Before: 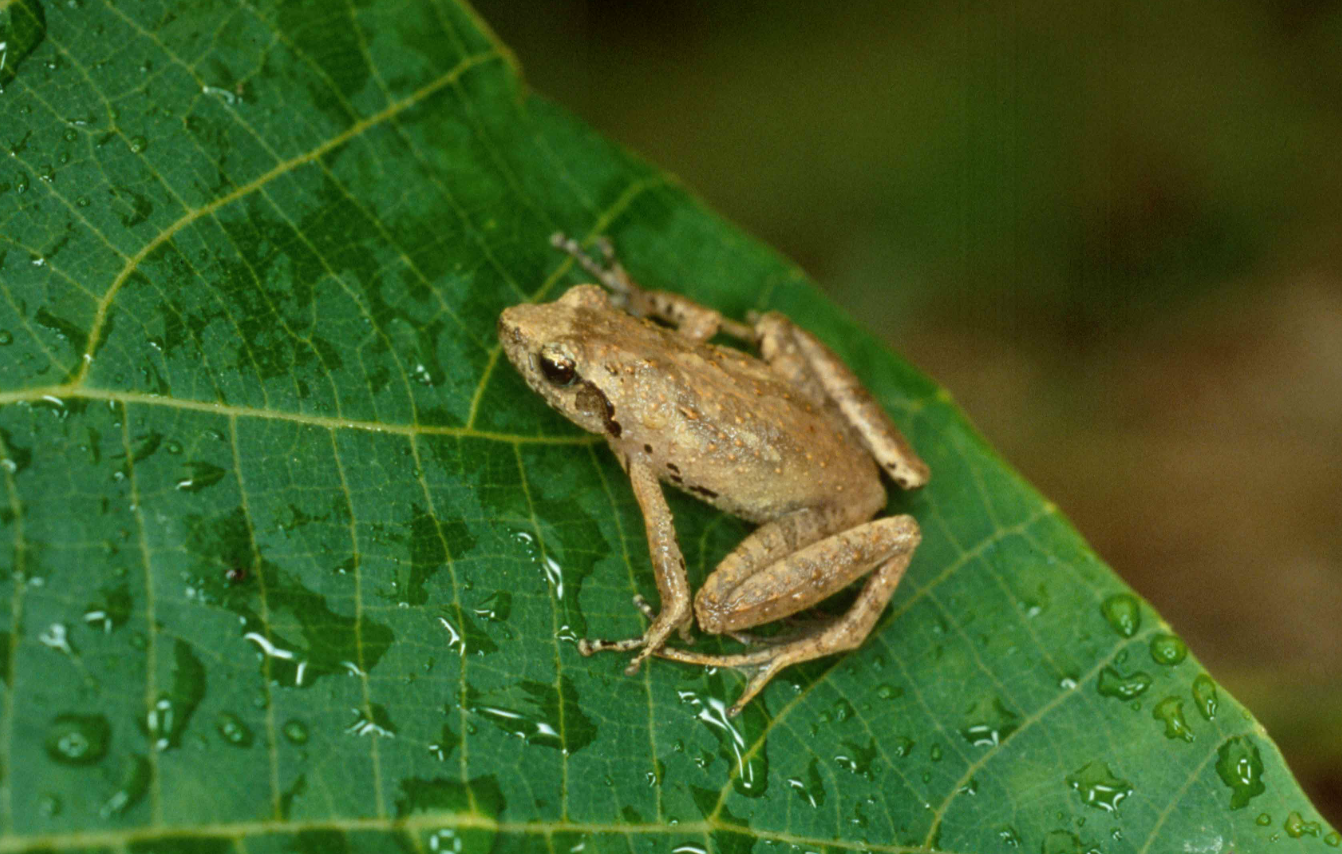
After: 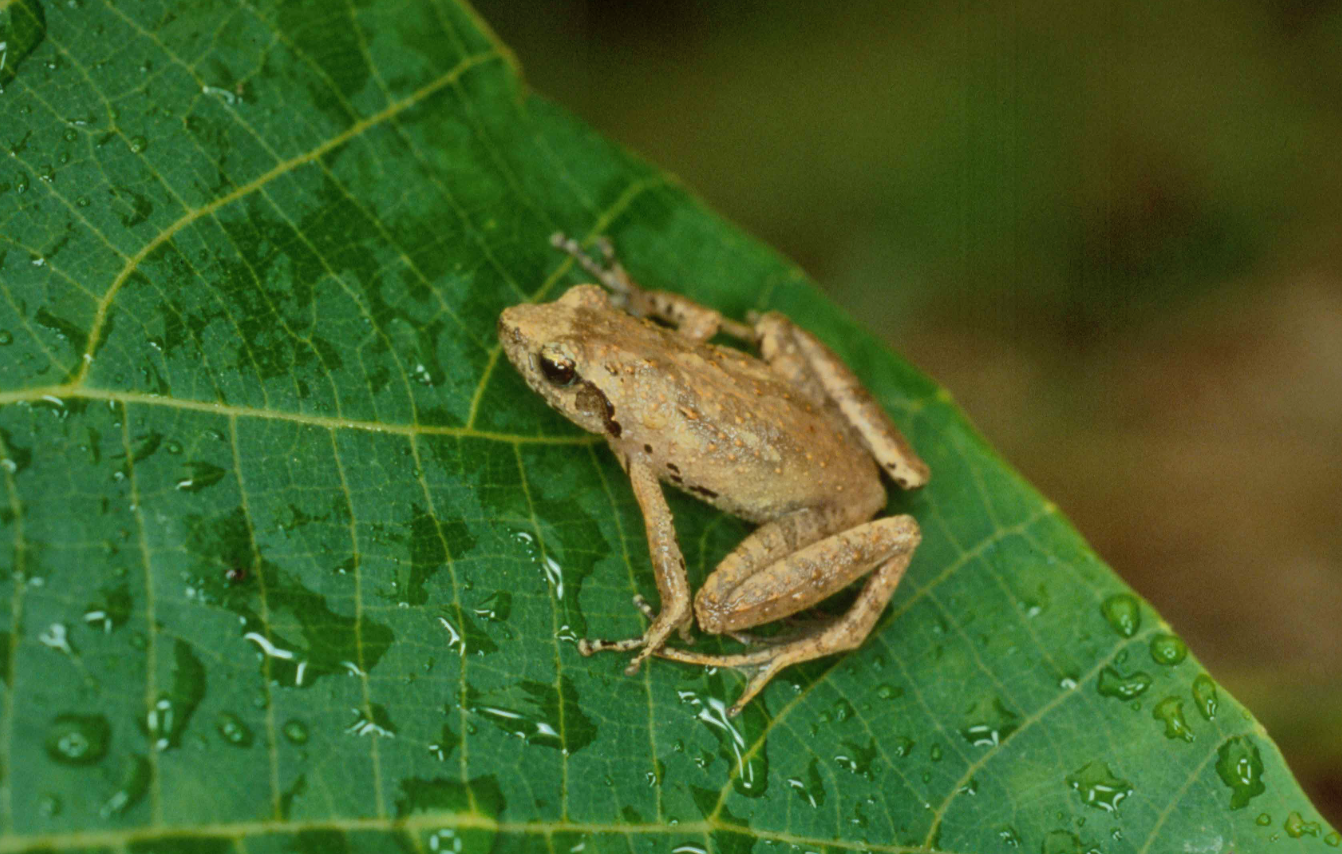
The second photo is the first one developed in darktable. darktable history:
shadows and highlights: shadows 38.72, highlights -74.58
